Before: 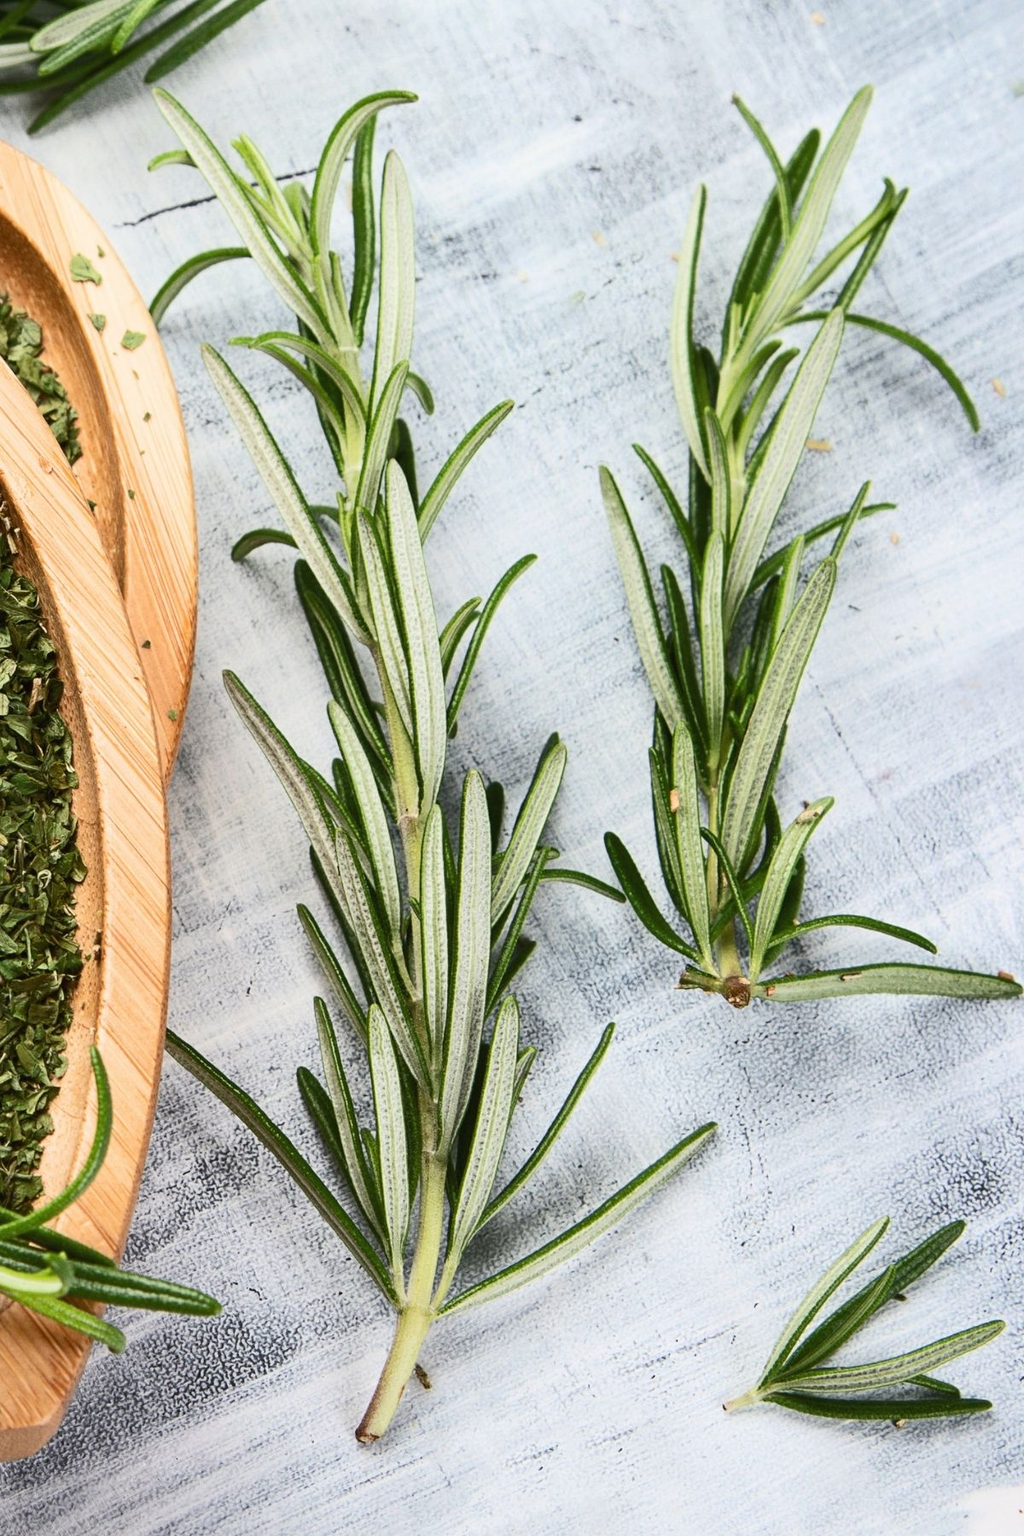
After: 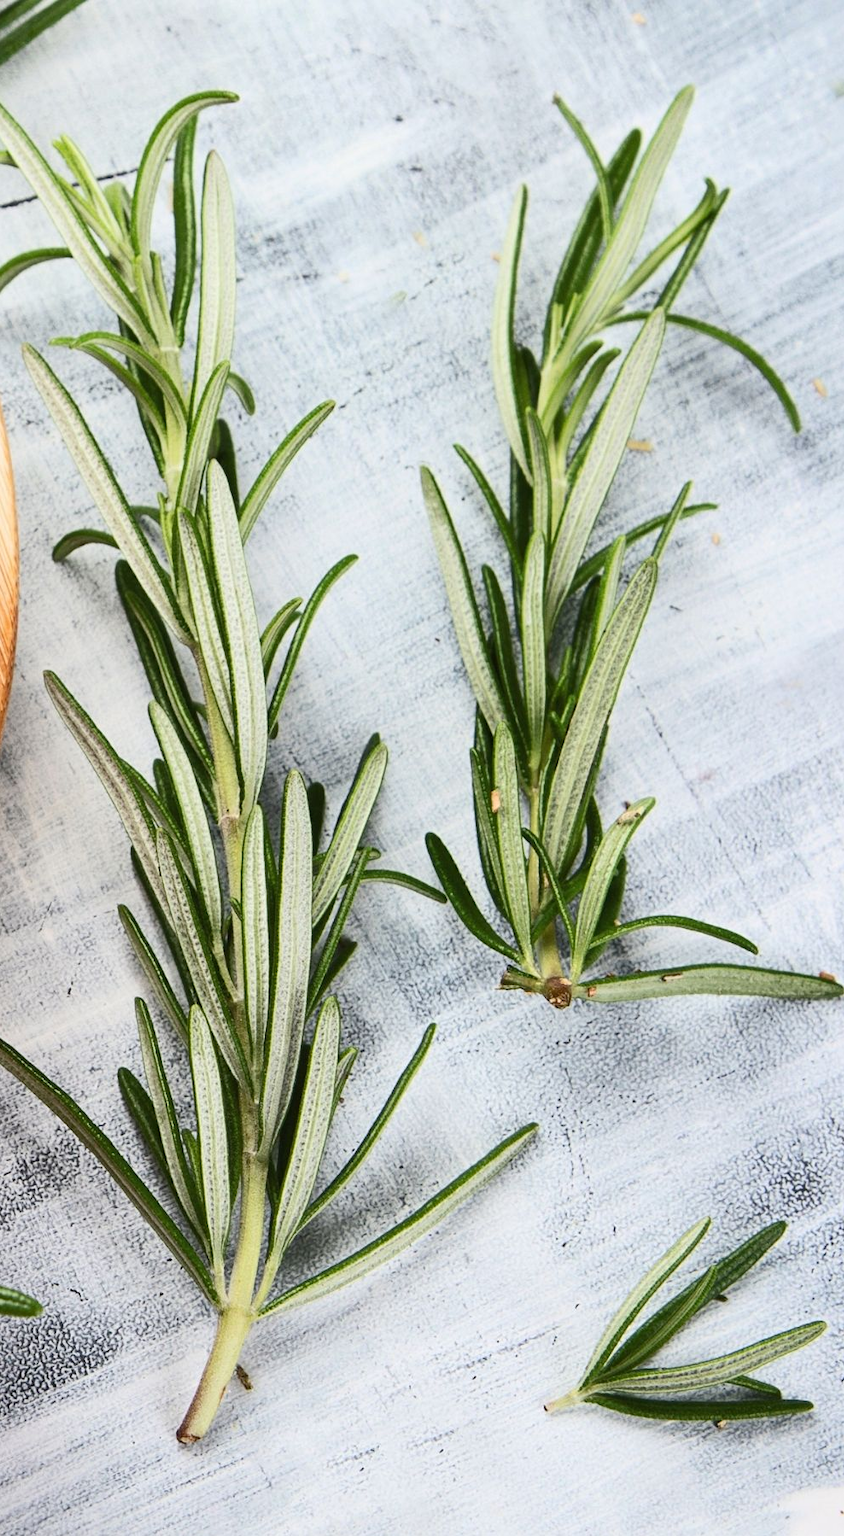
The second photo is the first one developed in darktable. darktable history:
crop: left 17.582%, bottom 0.031%
white balance: emerald 1
